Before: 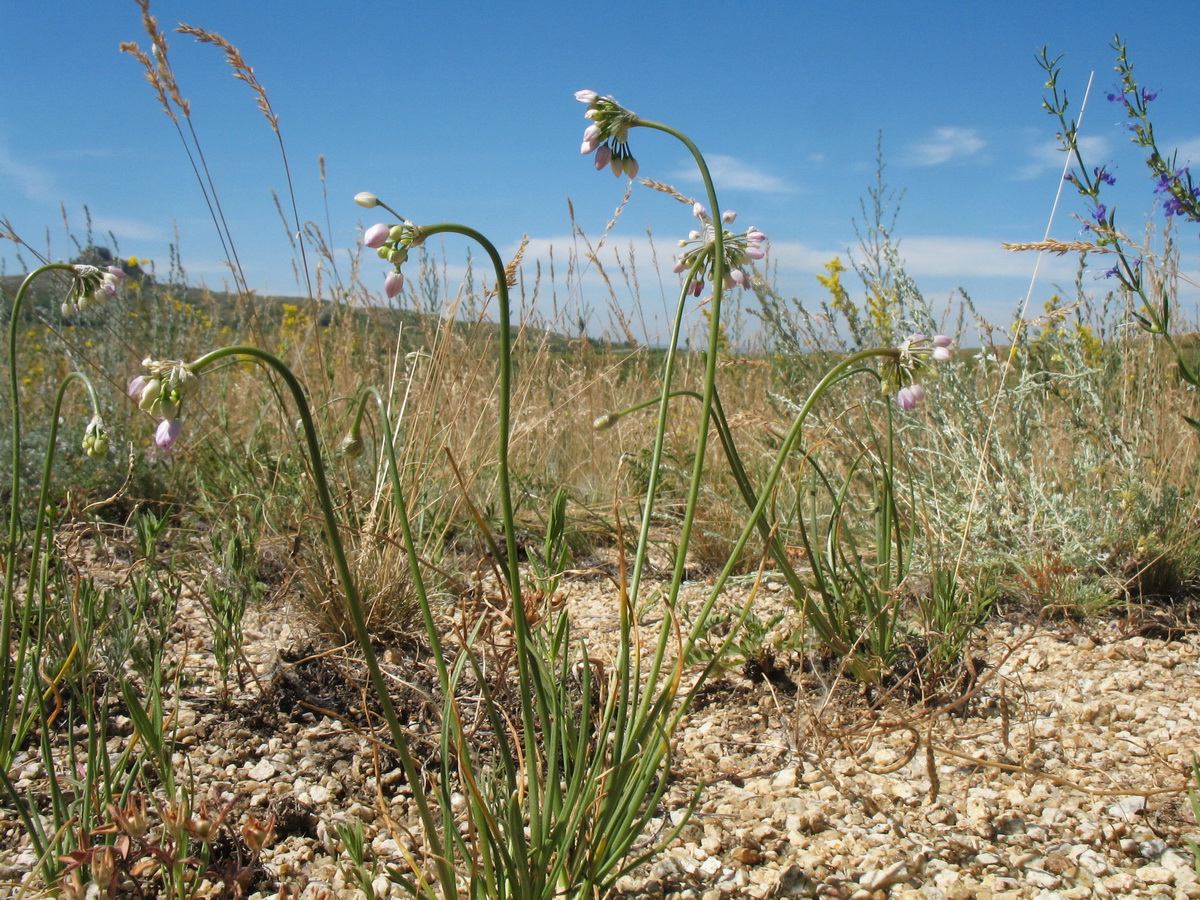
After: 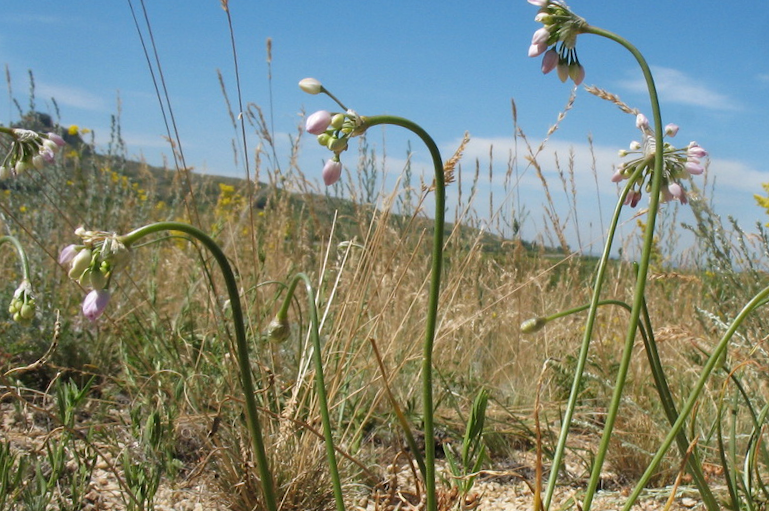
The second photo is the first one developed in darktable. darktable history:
crop and rotate: angle -4.31°, left 2.016%, top 7.028%, right 27.63%, bottom 30.638%
